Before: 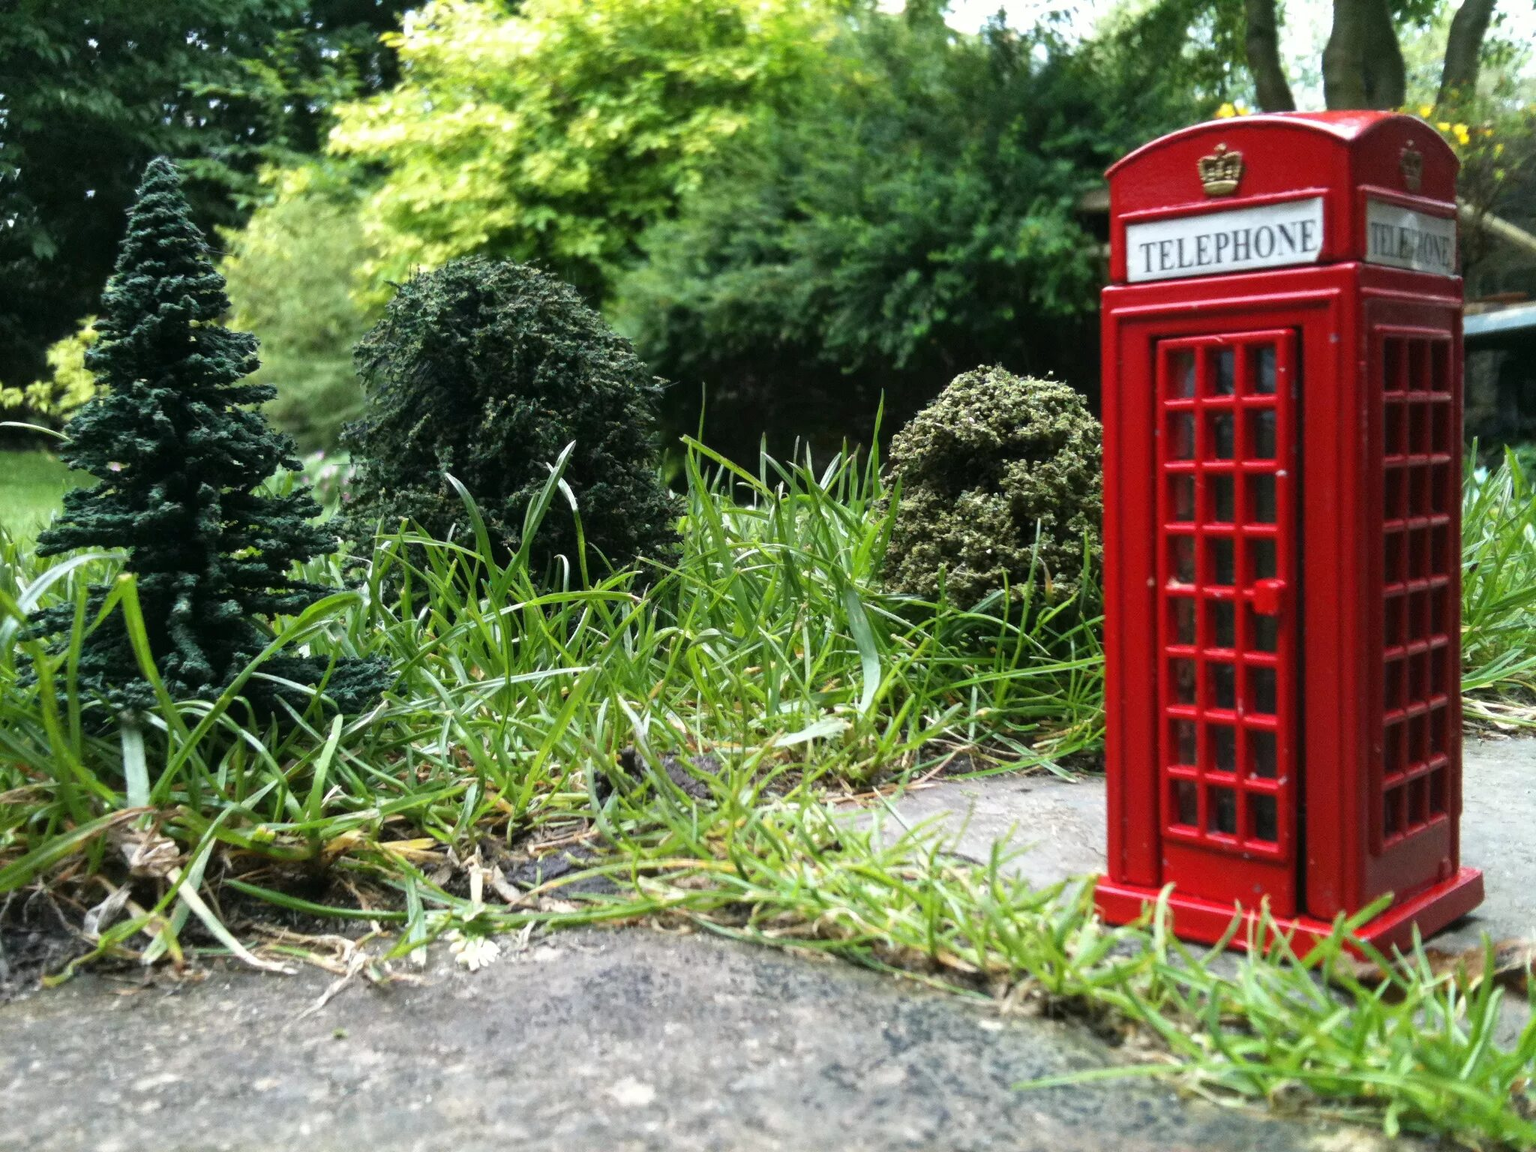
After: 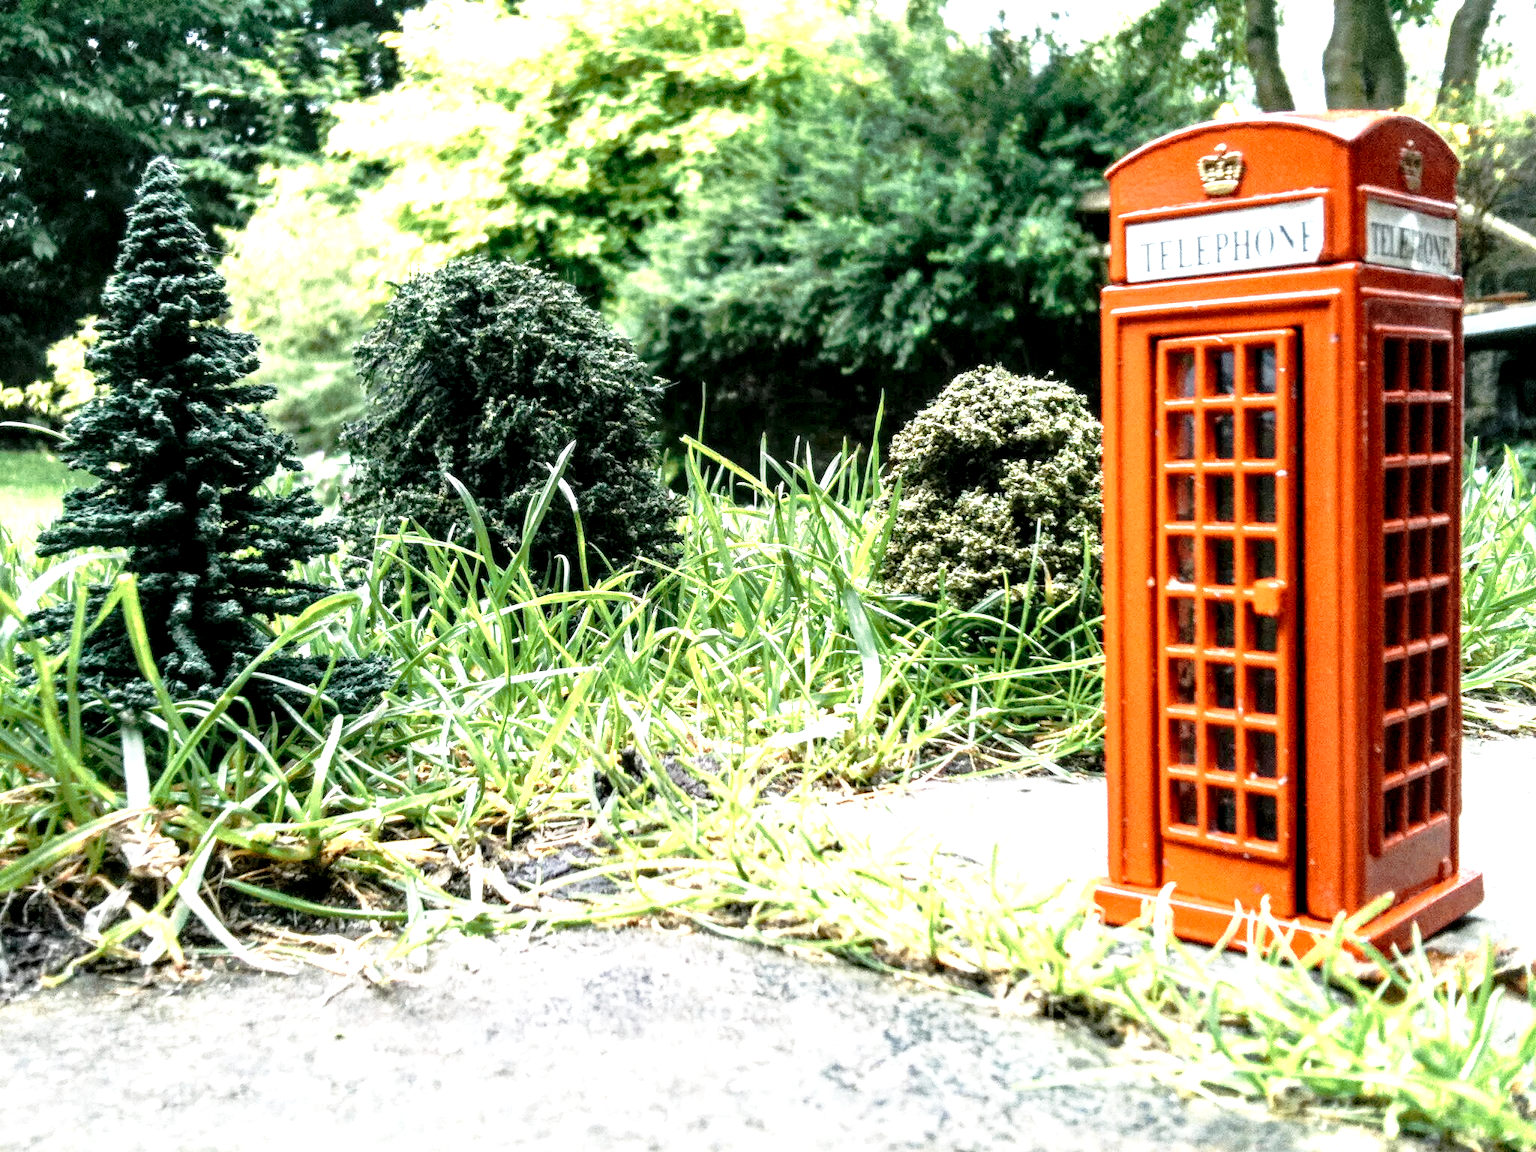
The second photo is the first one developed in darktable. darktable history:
exposure: black level correction 0, exposure 1.024 EV, compensate exposure bias true, compensate highlight preservation false
local contrast: highlights 60%, shadows 59%, detail 160%
color zones: curves: ch0 [(0.018, 0.548) (0.197, 0.654) (0.425, 0.447) (0.605, 0.658) (0.732, 0.579)]; ch1 [(0.105, 0.531) (0.224, 0.531) (0.386, 0.39) (0.618, 0.456) (0.732, 0.456) (0.956, 0.421)]; ch2 [(0.039, 0.583) (0.215, 0.465) (0.399, 0.544) (0.465, 0.548) (0.614, 0.447) (0.724, 0.43) (0.882, 0.623) (0.956, 0.632)]
tone curve: curves: ch0 [(0, 0) (0.062, 0.023) (0.168, 0.142) (0.359, 0.44) (0.469, 0.544) (0.634, 0.722) (0.839, 0.909) (0.998, 0.978)]; ch1 [(0, 0) (0.437, 0.453) (0.472, 0.47) (0.502, 0.504) (0.527, 0.546) (0.568, 0.619) (0.608, 0.665) (0.669, 0.748) (0.859, 0.899) (1, 1)]; ch2 [(0, 0) (0.33, 0.301) (0.421, 0.443) (0.473, 0.498) (0.509, 0.5) (0.535, 0.564) (0.575, 0.625) (0.608, 0.676) (1, 1)], preserve colors none
